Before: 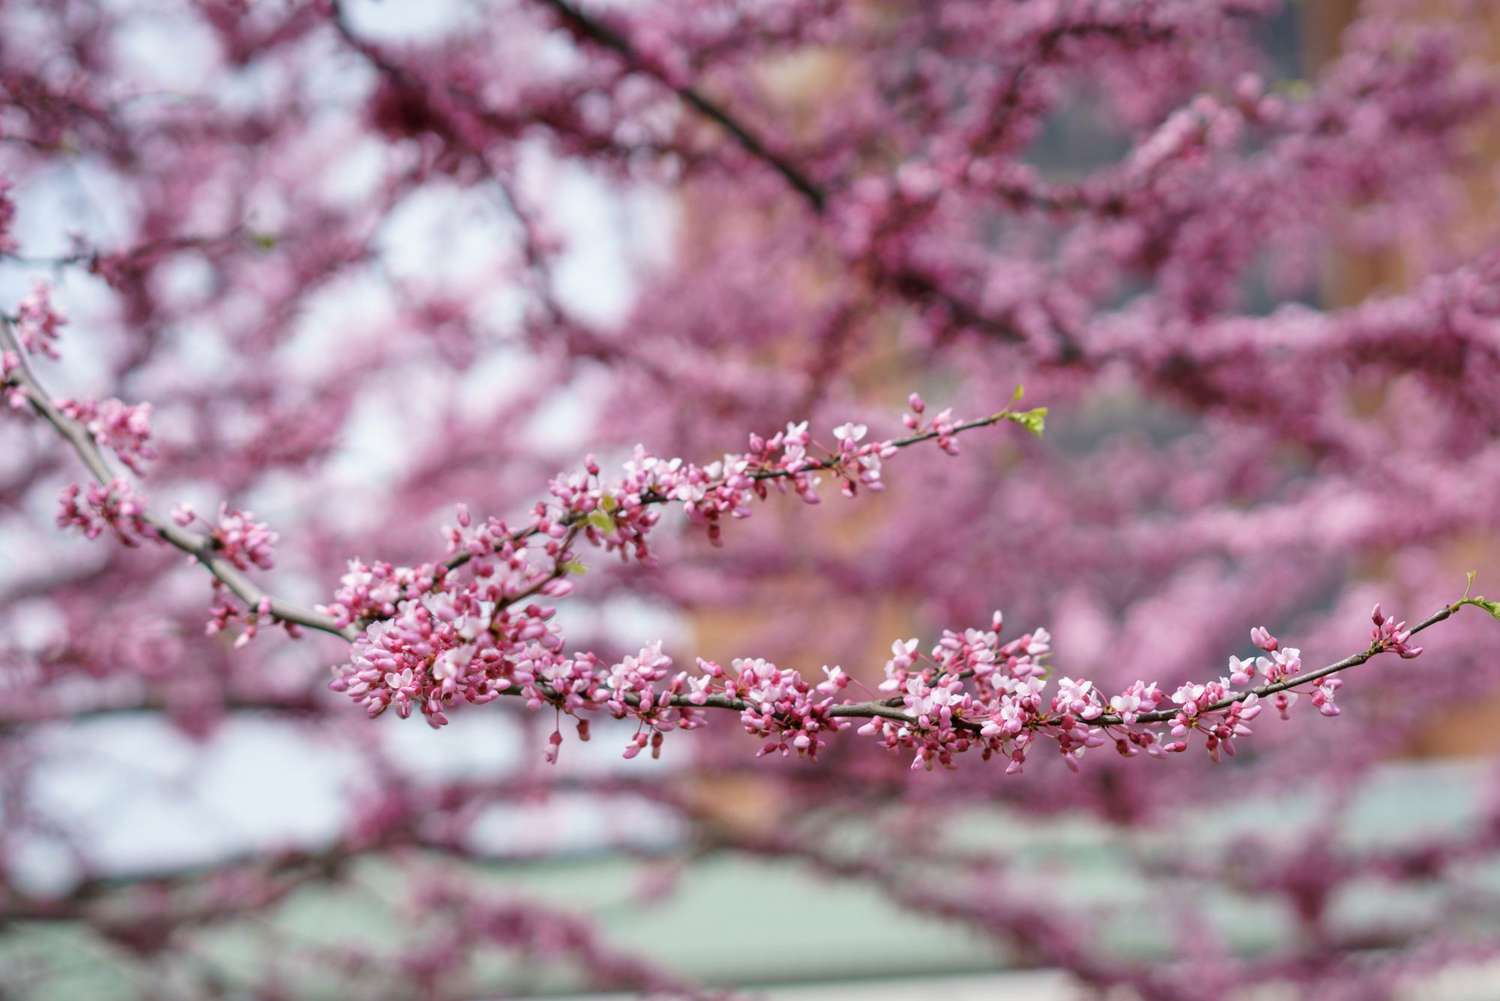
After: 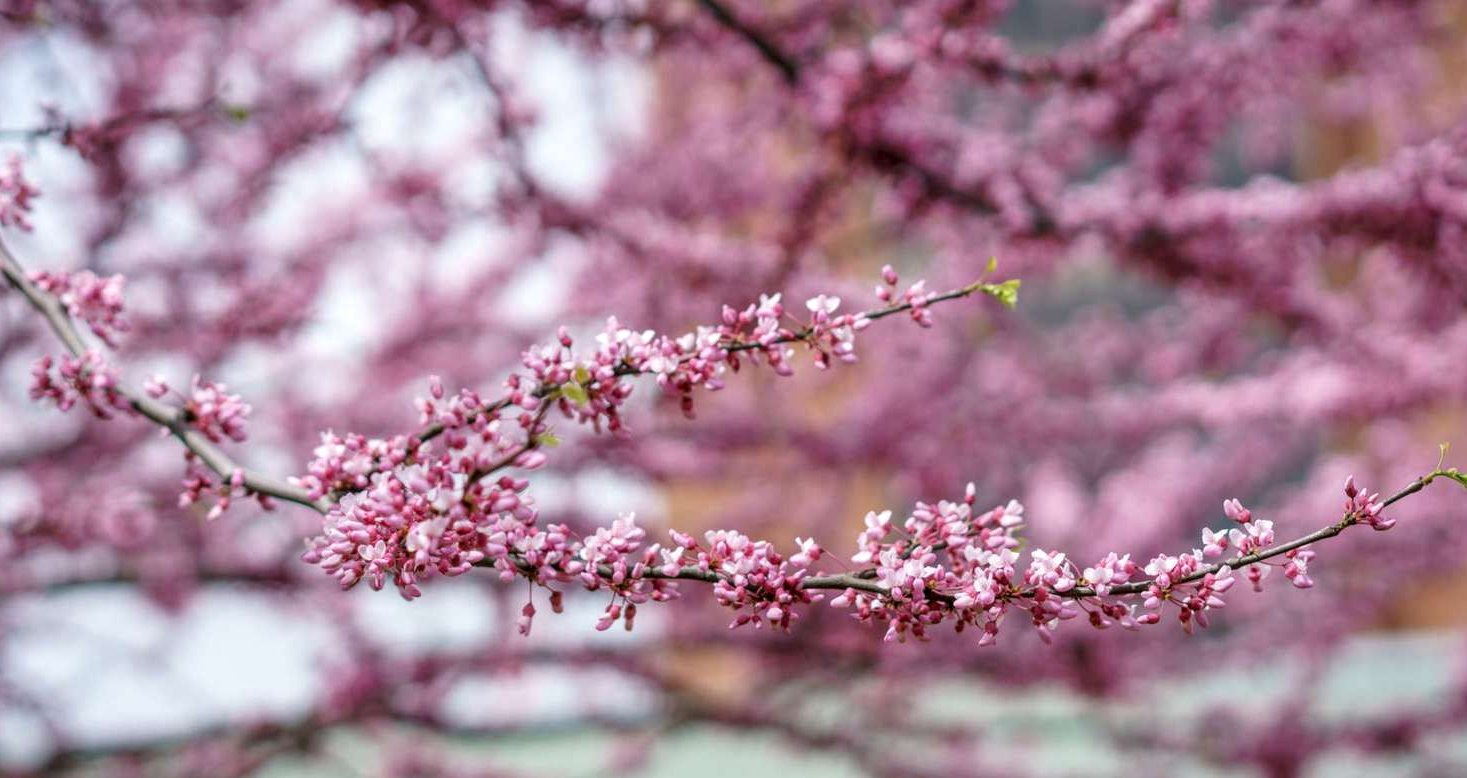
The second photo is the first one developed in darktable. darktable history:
local contrast: on, module defaults
crop and rotate: left 1.908%, top 12.792%, right 0.244%, bottom 9.397%
